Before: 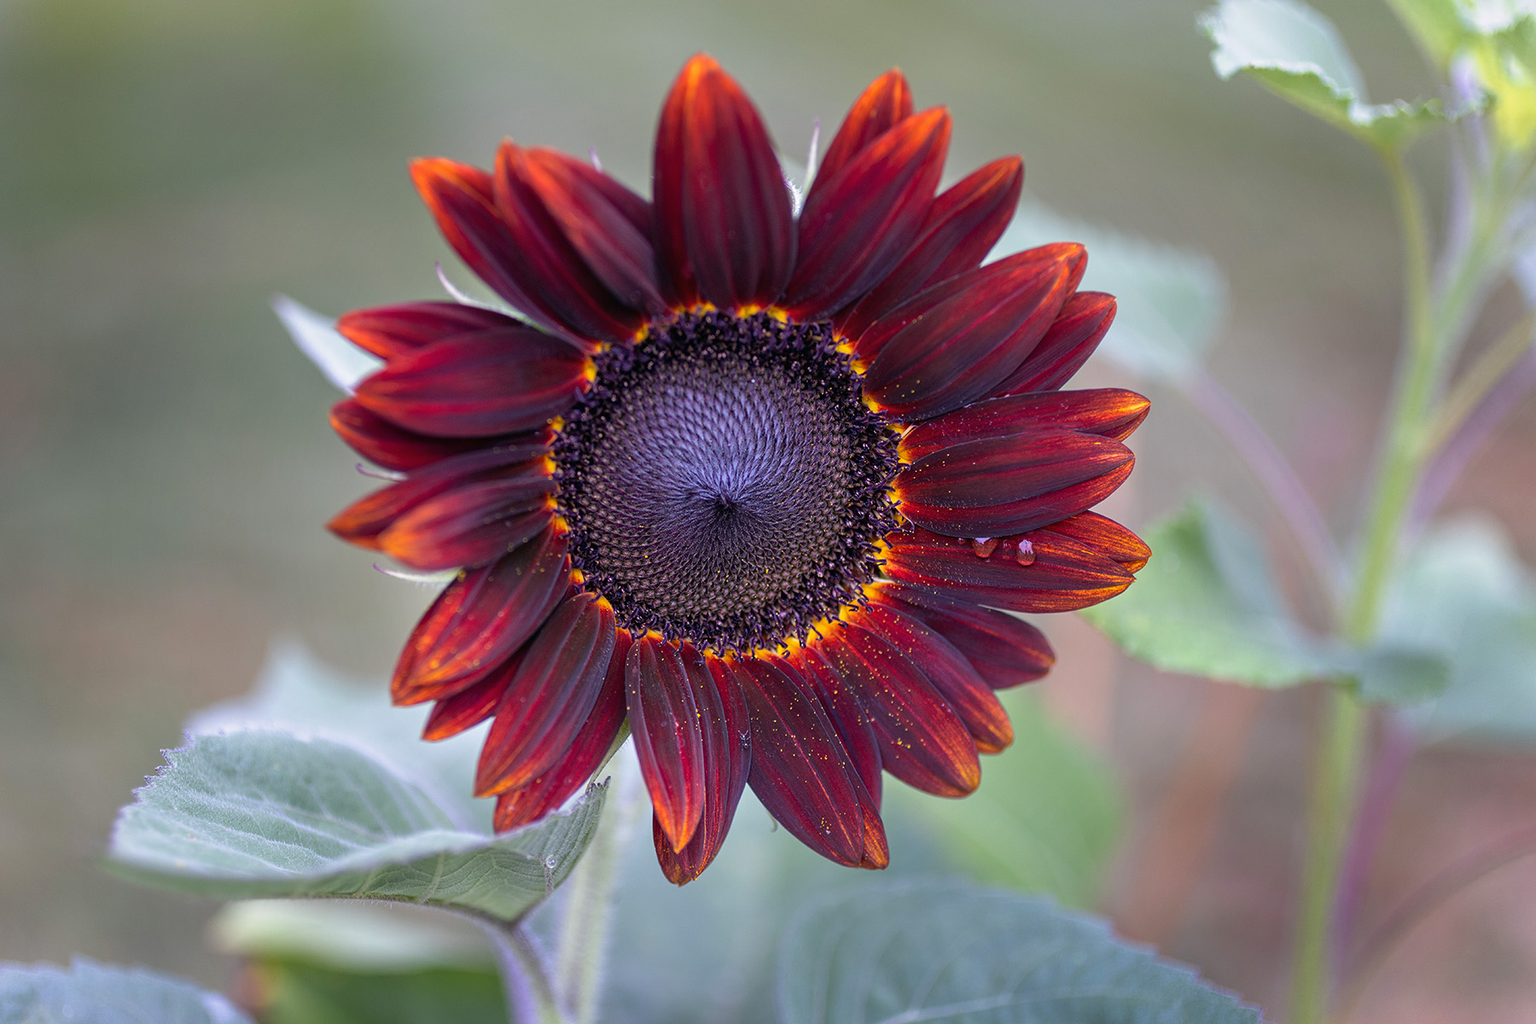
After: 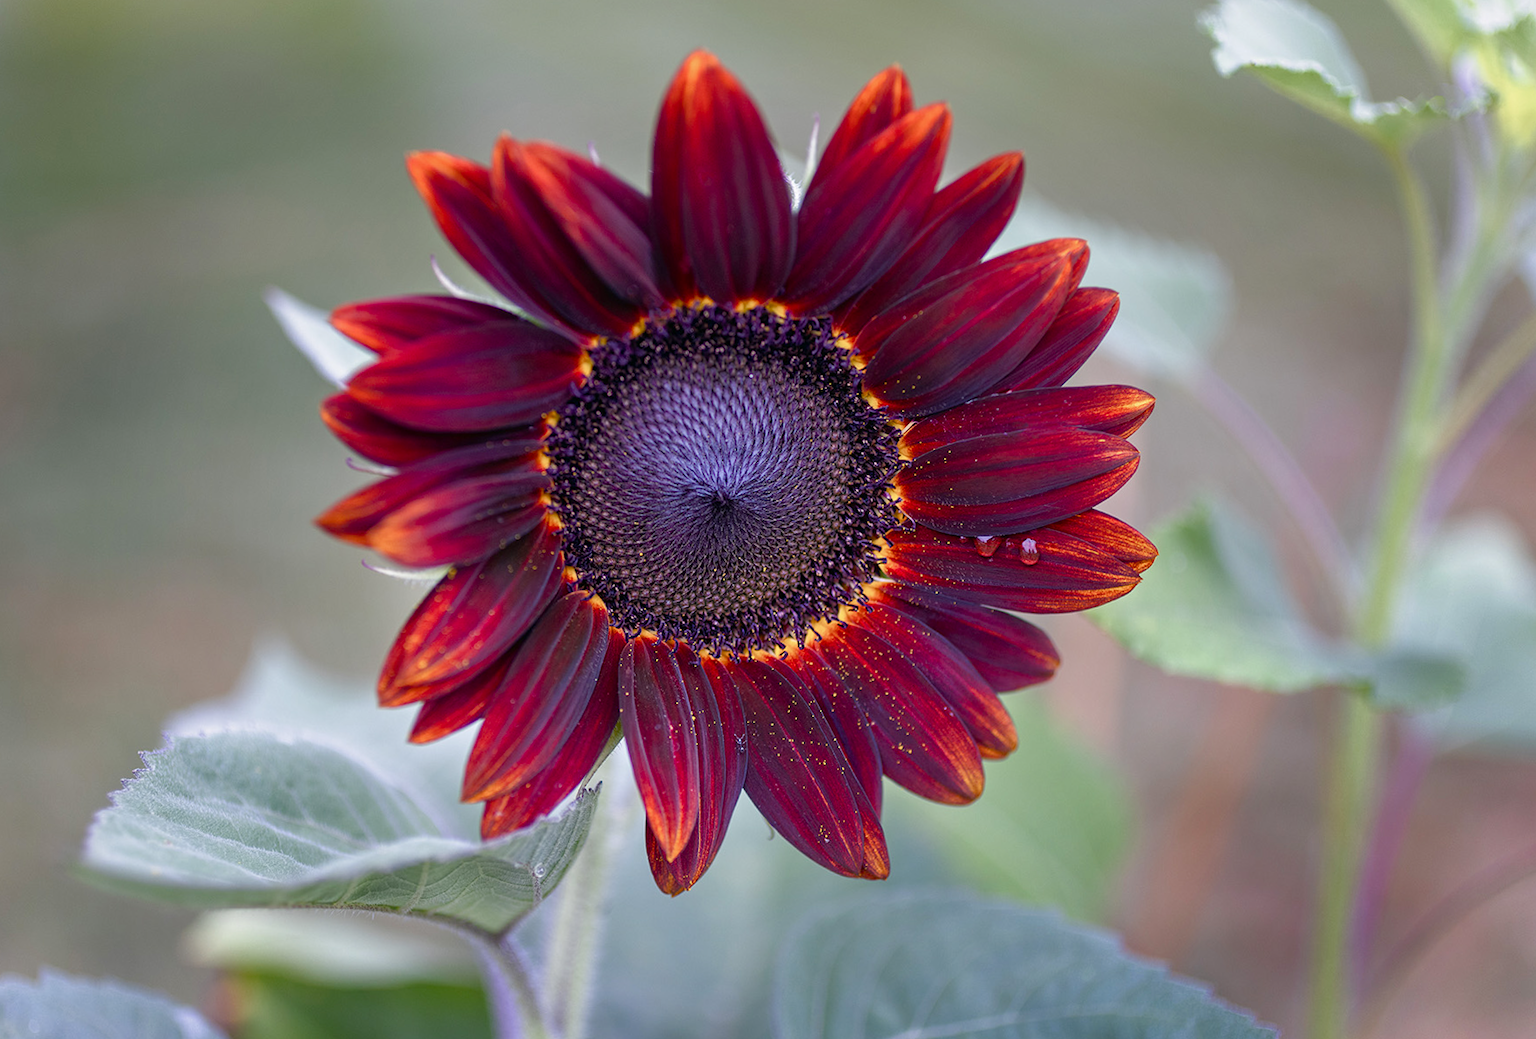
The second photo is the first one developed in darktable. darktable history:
rotate and perspective: rotation 0.226°, lens shift (vertical) -0.042, crop left 0.023, crop right 0.982, crop top 0.006, crop bottom 0.994
color balance rgb: perceptual saturation grading › global saturation 20%, perceptual saturation grading › highlights -50%, perceptual saturation grading › shadows 30%
